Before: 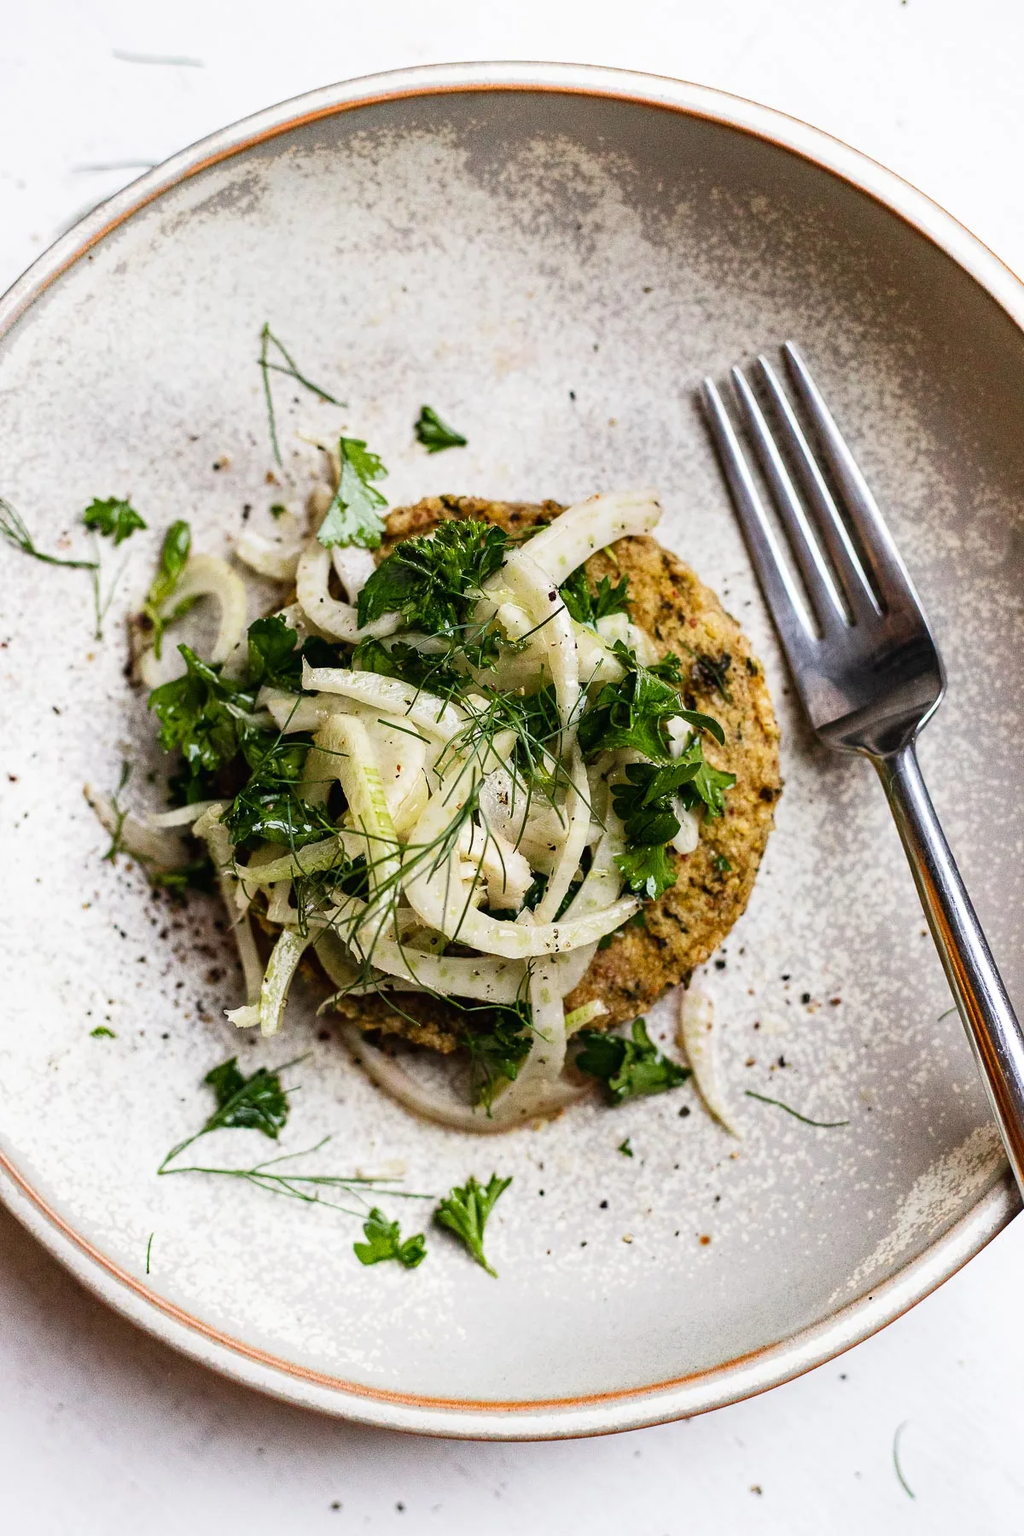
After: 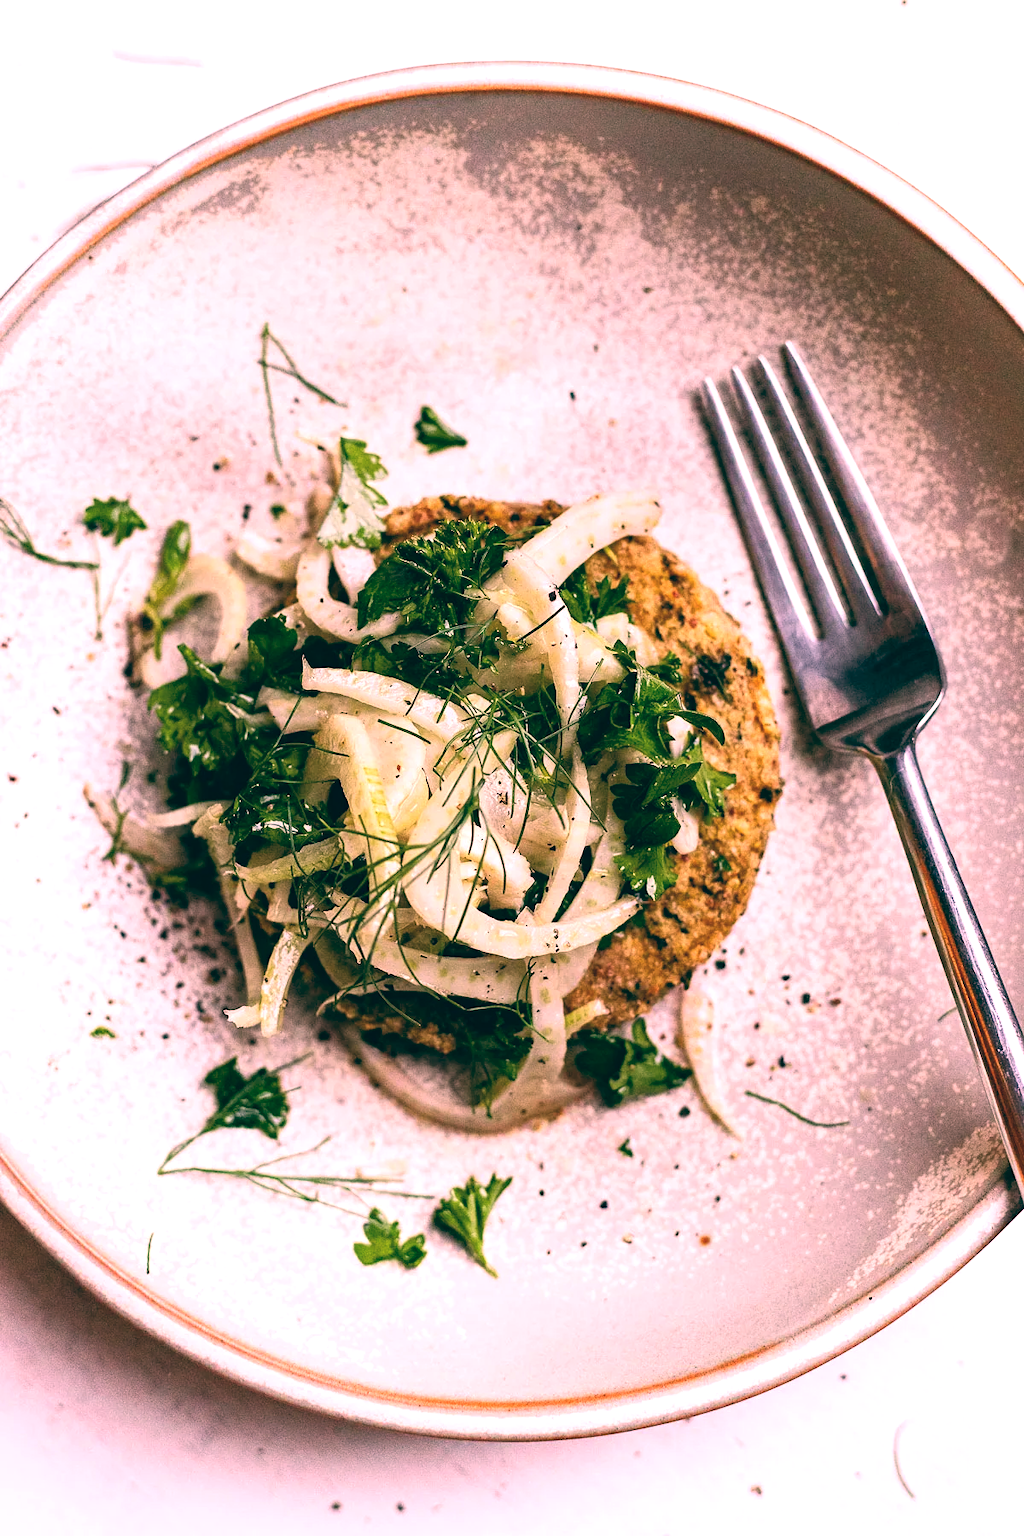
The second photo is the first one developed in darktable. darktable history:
white balance: red 1.188, blue 1.11
color balance: lift [1.005, 0.99, 1.007, 1.01], gamma [1, 0.979, 1.011, 1.021], gain [0.923, 1.098, 1.025, 0.902], input saturation 90.45%, contrast 7.73%, output saturation 105.91%
exposure: black level correction 0.002, exposure 0.15 EV, compensate highlight preservation false
